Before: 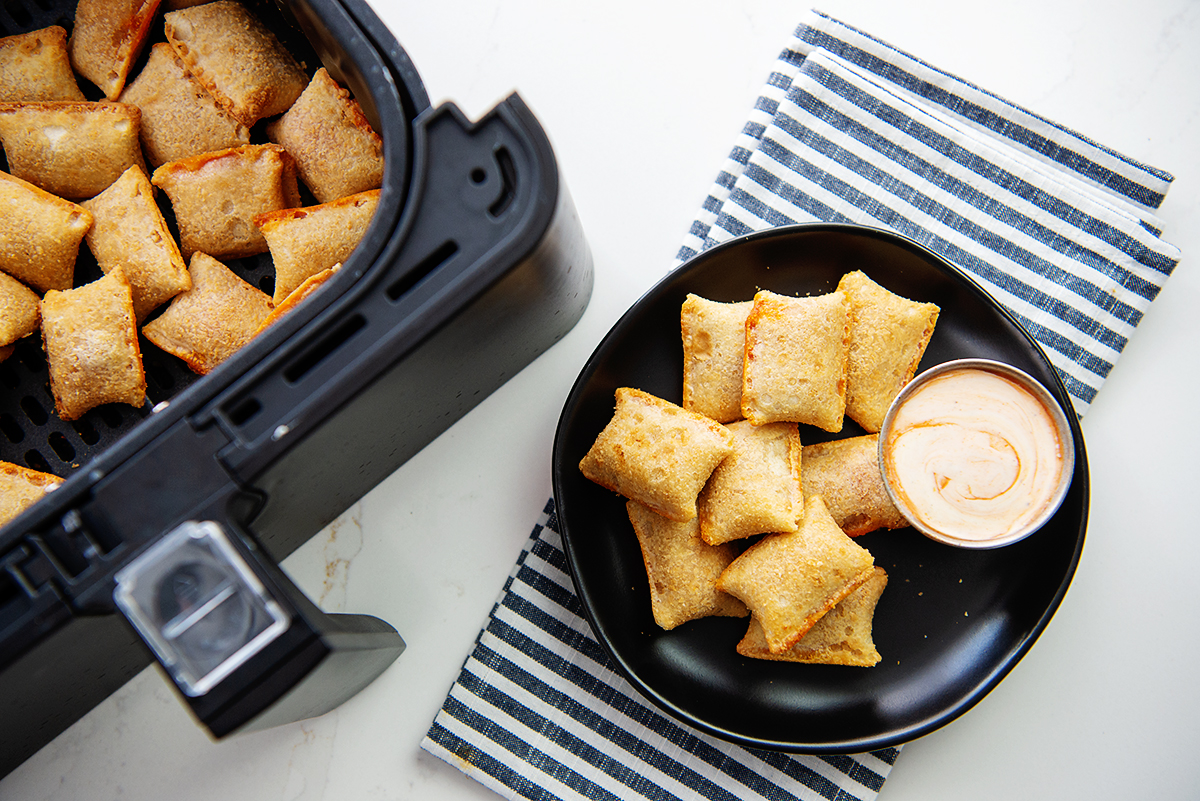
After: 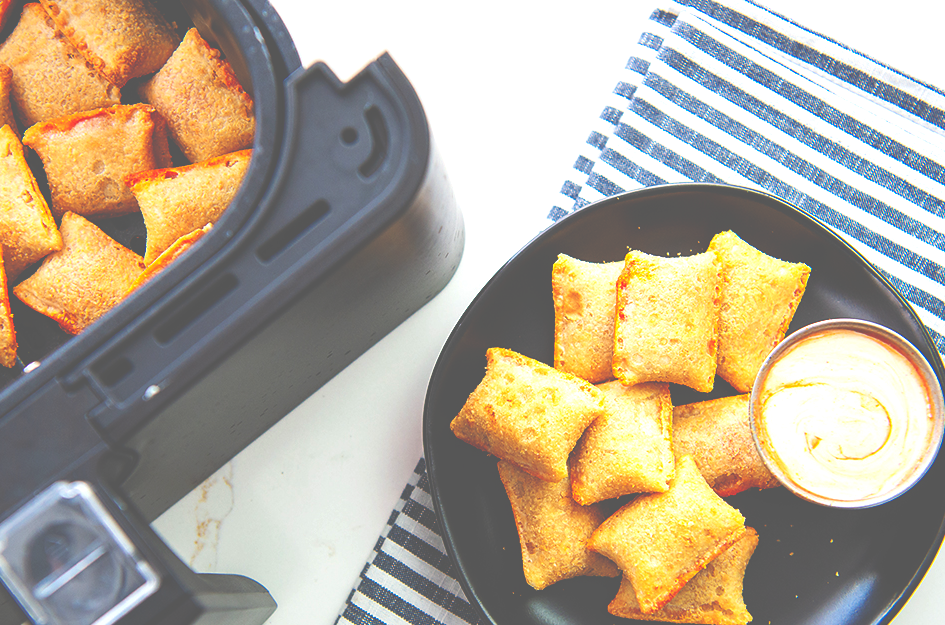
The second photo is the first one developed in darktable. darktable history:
color zones: curves: ch0 [(0, 0.613) (0.01, 0.613) (0.245, 0.448) (0.498, 0.529) (0.642, 0.665) (0.879, 0.777) (0.99, 0.613)]; ch1 [(0, 0) (0.143, 0) (0.286, 0) (0.429, 0) (0.571, 0) (0.714, 0) (0.857, 0)], mix -138.01%
exposure: black level correction -0.071, exposure 0.5 EV, compensate highlight preservation false
crop and rotate: left 10.77%, top 5.1%, right 10.41%, bottom 16.76%
